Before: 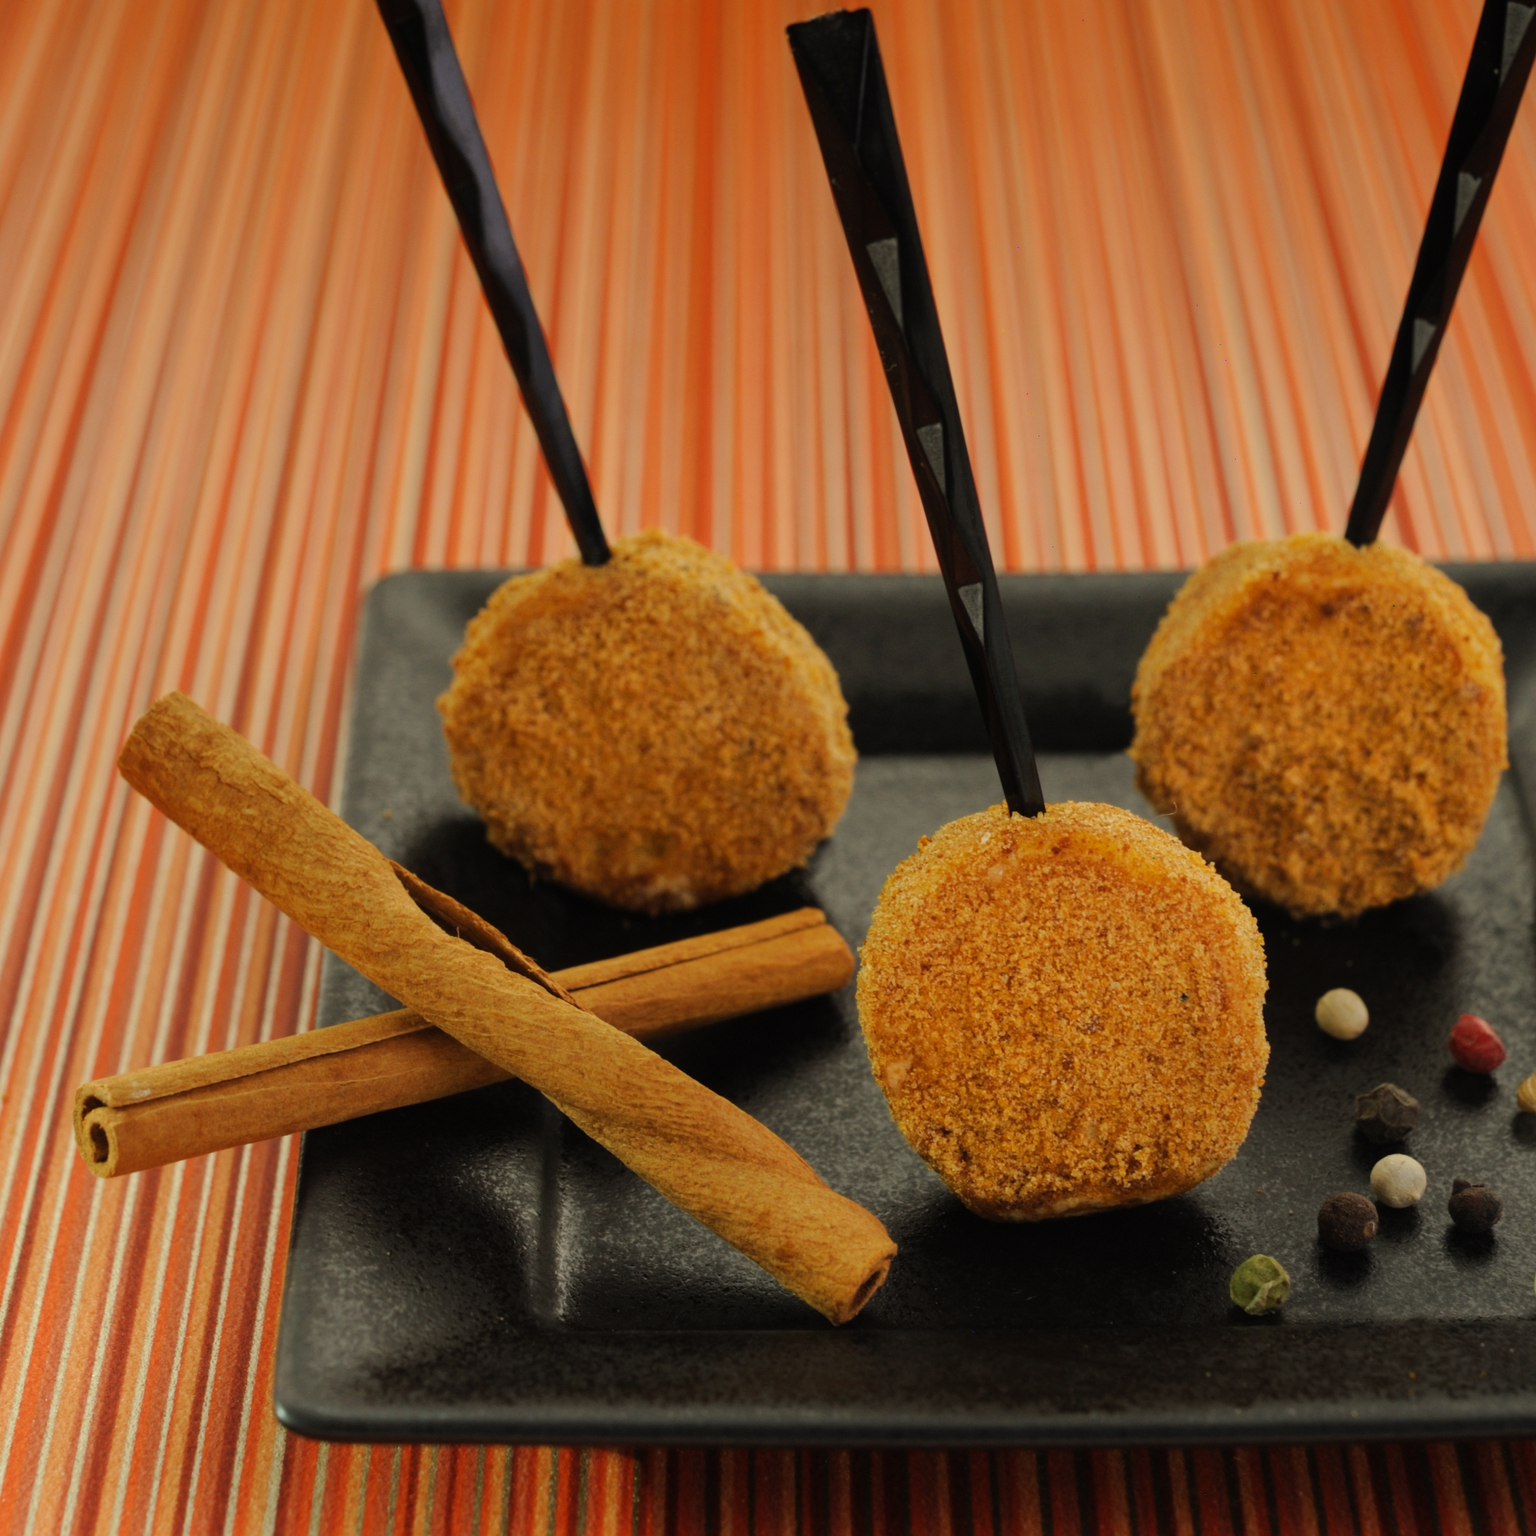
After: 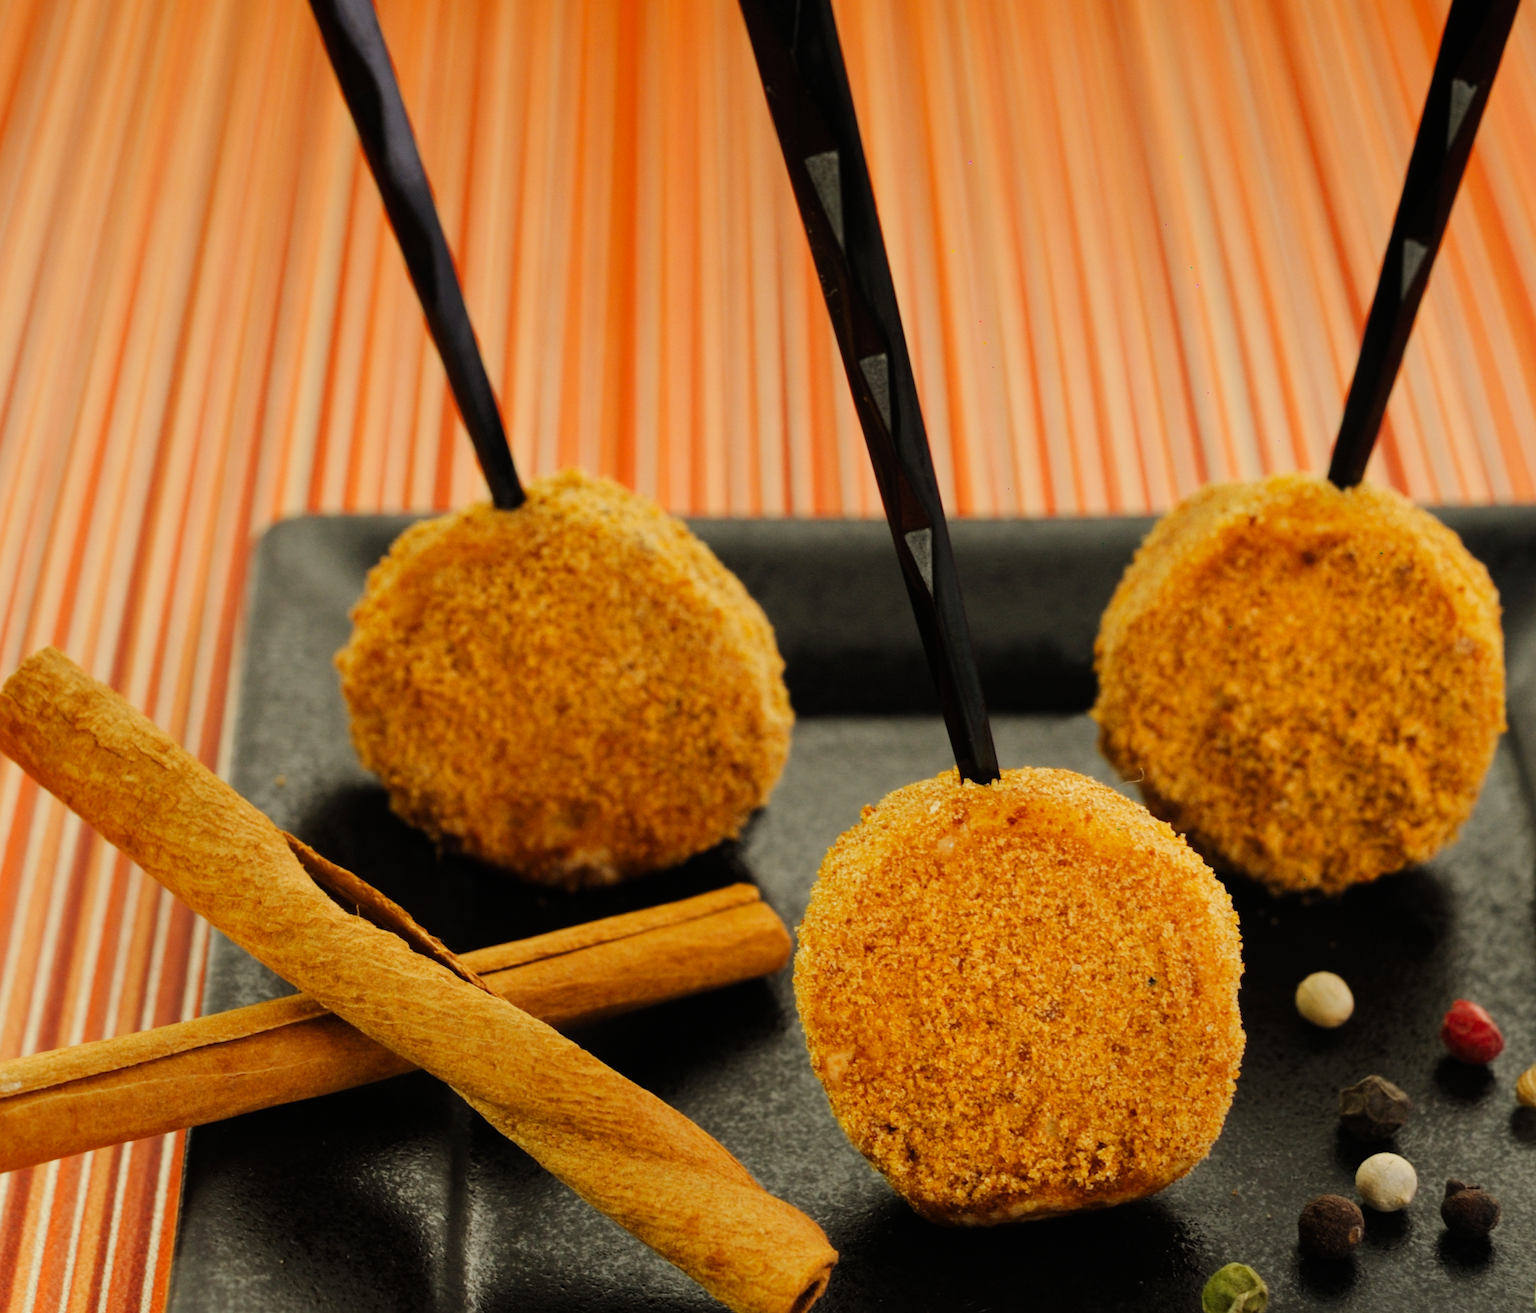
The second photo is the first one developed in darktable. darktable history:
crop: left 8.558%, top 6.527%, bottom 15.235%
tone curve: curves: ch0 [(0, 0) (0.004, 0.001) (0.133, 0.112) (0.325, 0.362) (0.832, 0.893) (1, 1)], preserve colors none
